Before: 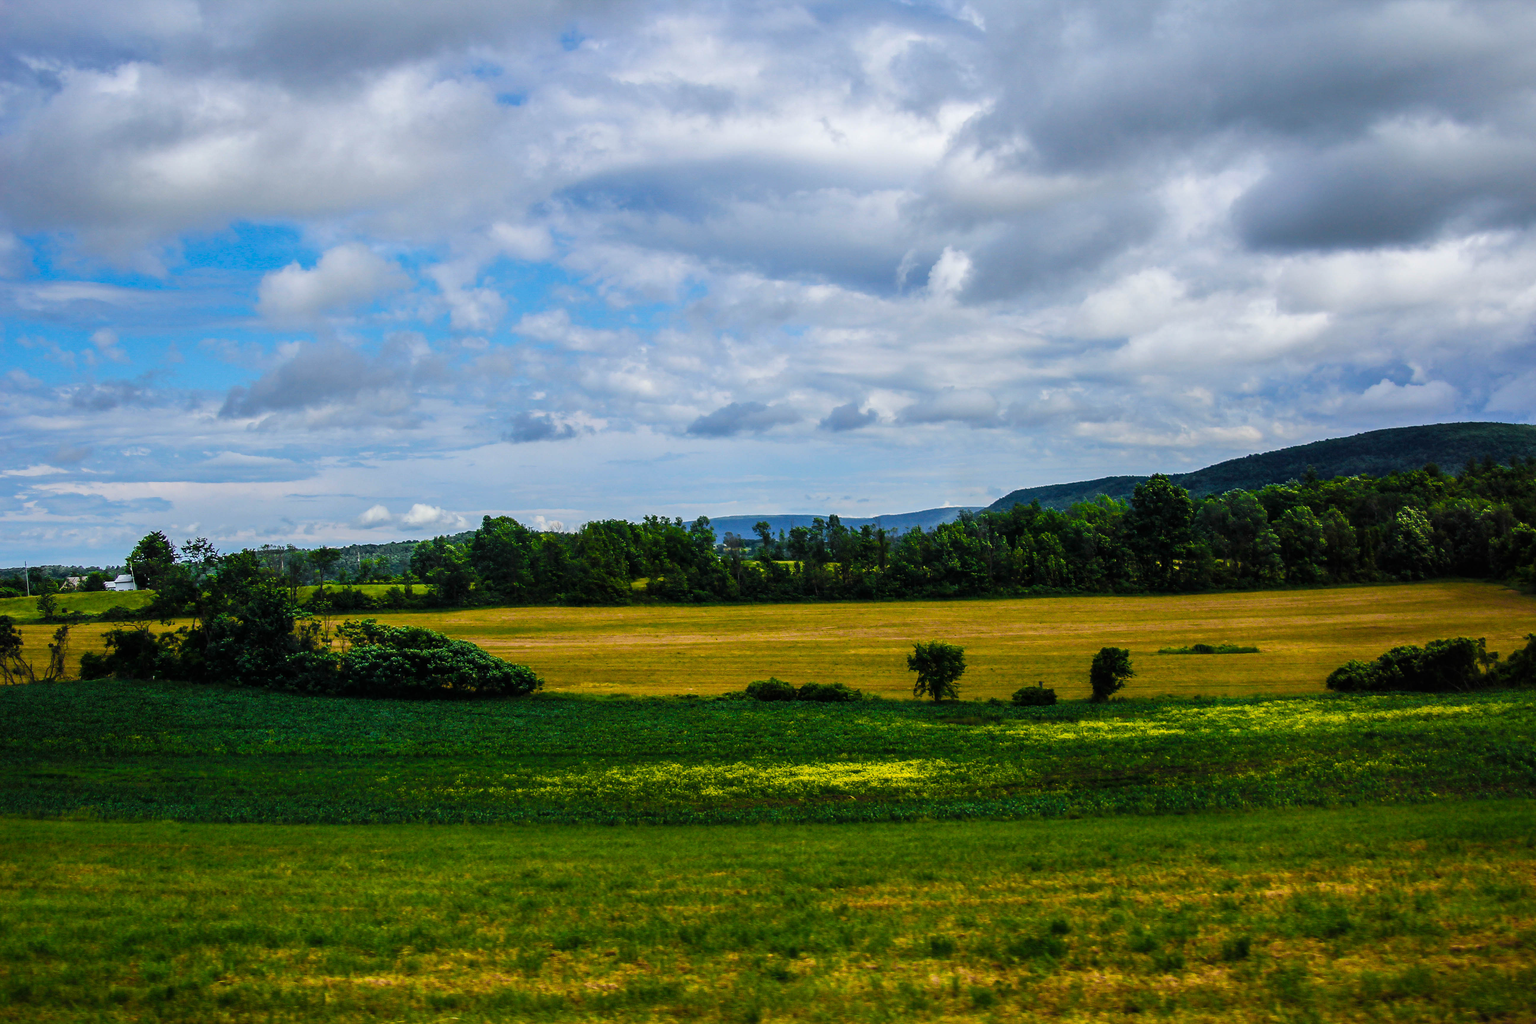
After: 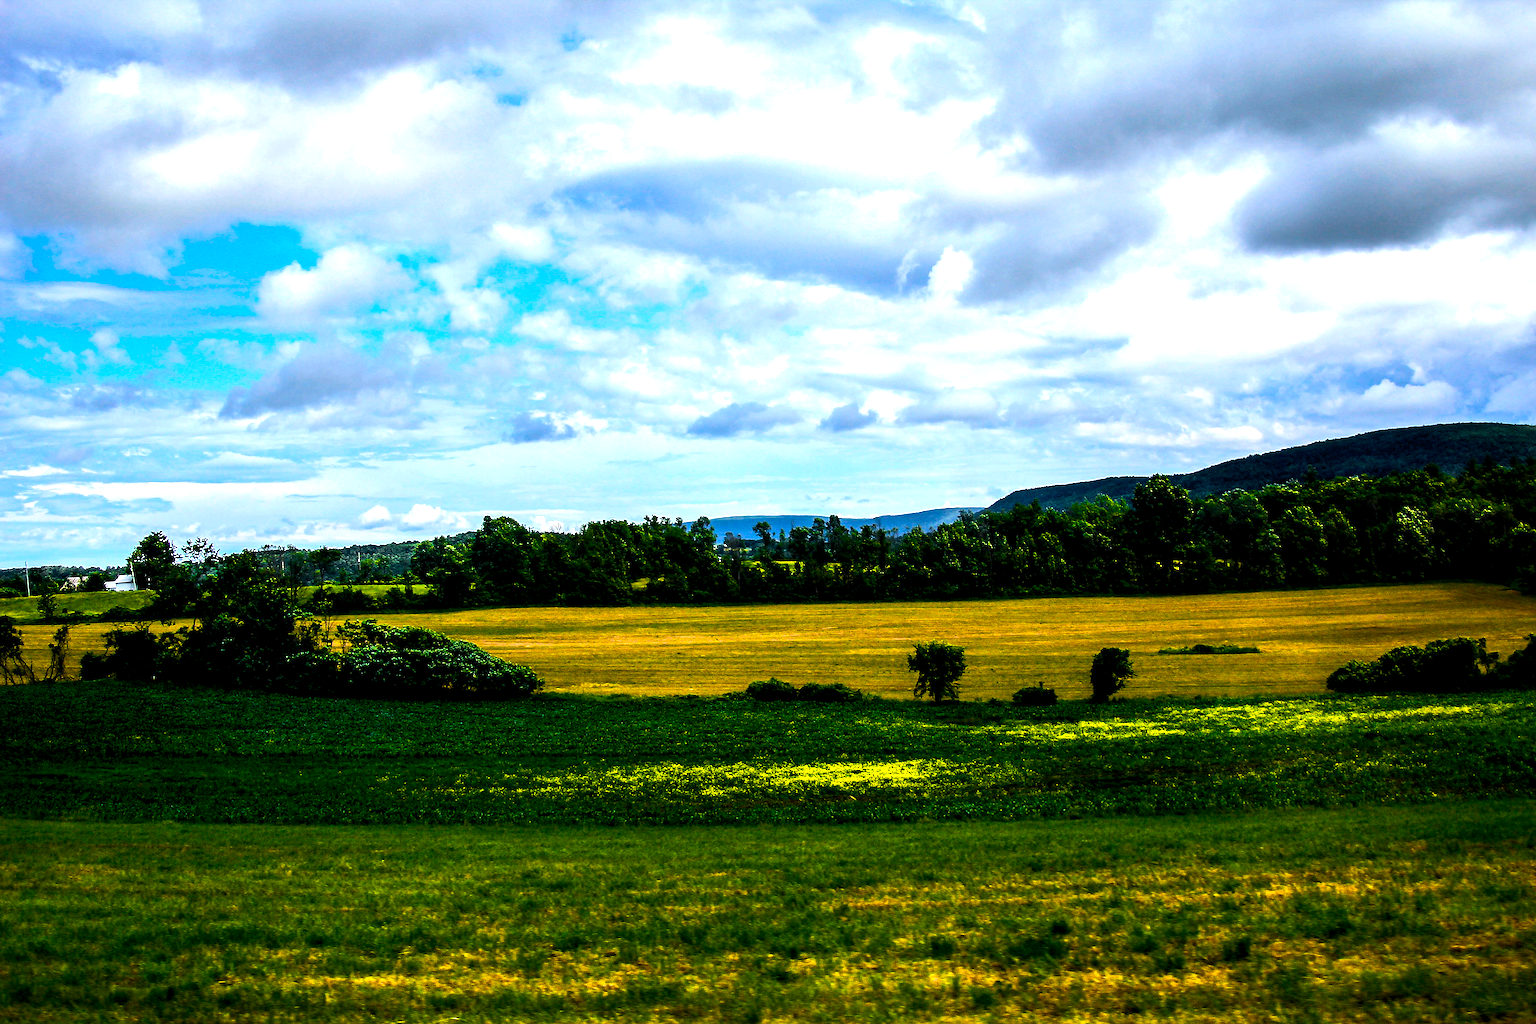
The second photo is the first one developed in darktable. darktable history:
tone equalizer: -8 EV -0.757 EV, -7 EV -0.68 EV, -6 EV -0.606 EV, -5 EV -0.425 EV, -3 EV 0.396 EV, -2 EV 0.6 EV, -1 EV 0.682 EV, +0 EV 0.723 EV, edges refinement/feathering 500, mask exposure compensation -1.57 EV, preserve details no
color balance rgb: shadows lift › chroma 2.018%, shadows lift › hue 219.31°, global offset › luminance -0.493%, linear chroma grading › global chroma 18.422%, perceptual saturation grading › global saturation 0.939%, perceptual brilliance grading › highlights 11.279%
sharpen: on, module defaults
